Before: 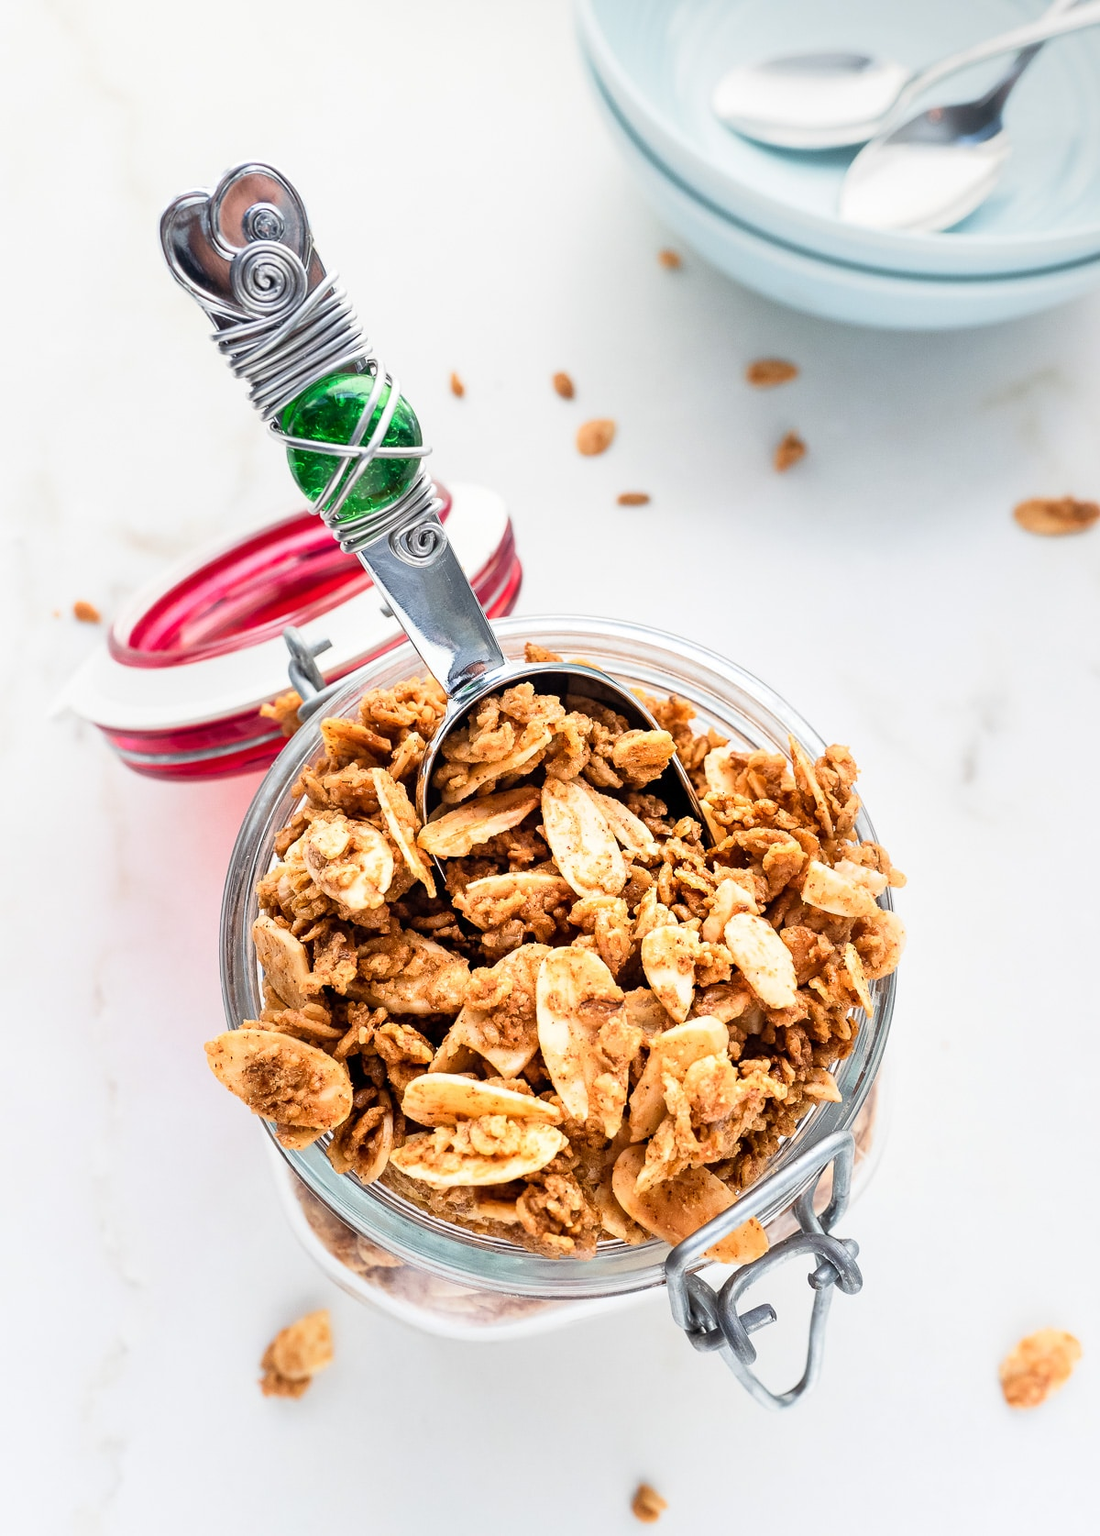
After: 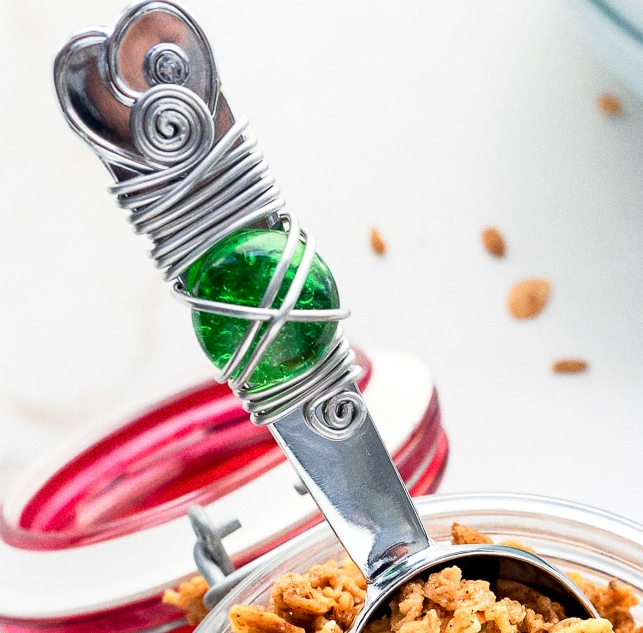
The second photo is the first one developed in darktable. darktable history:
crop: left 10.121%, top 10.631%, right 36.218%, bottom 51.526%
grain: on, module defaults
exposure: black level correction 0.005, exposure 0.014 EV, compensate highlight preservation false
